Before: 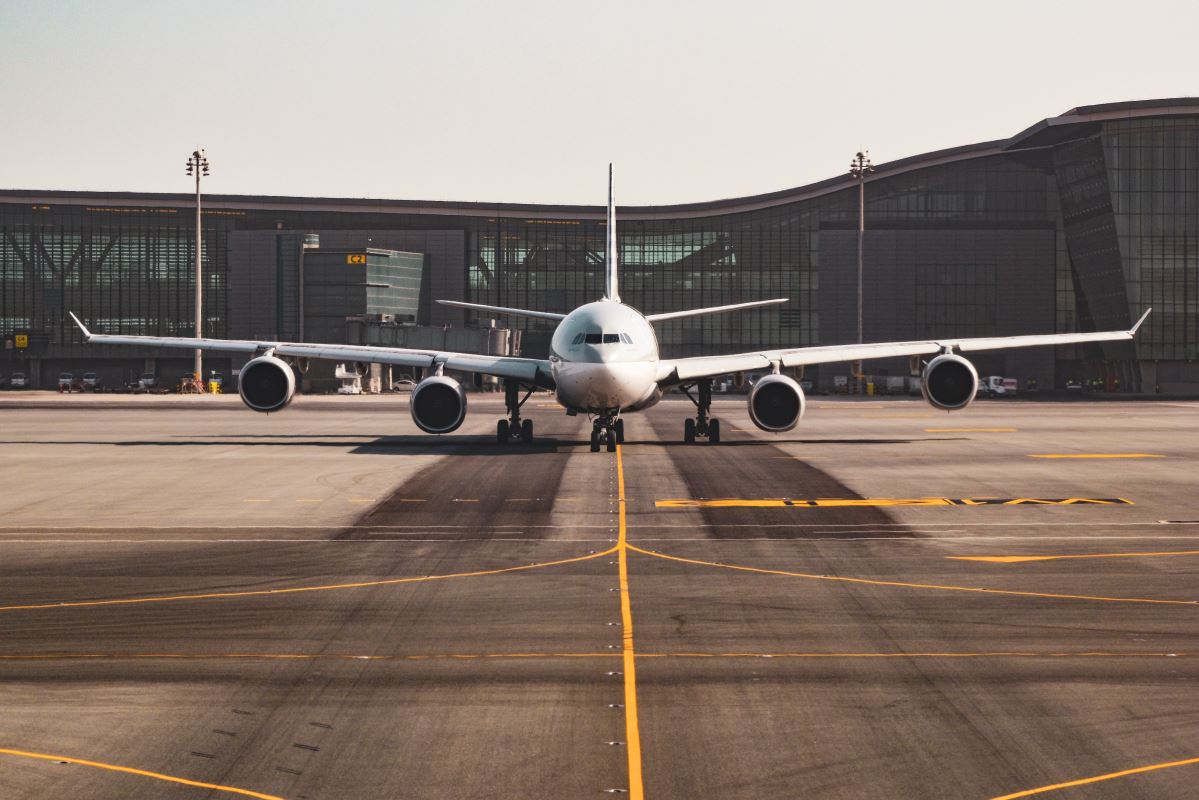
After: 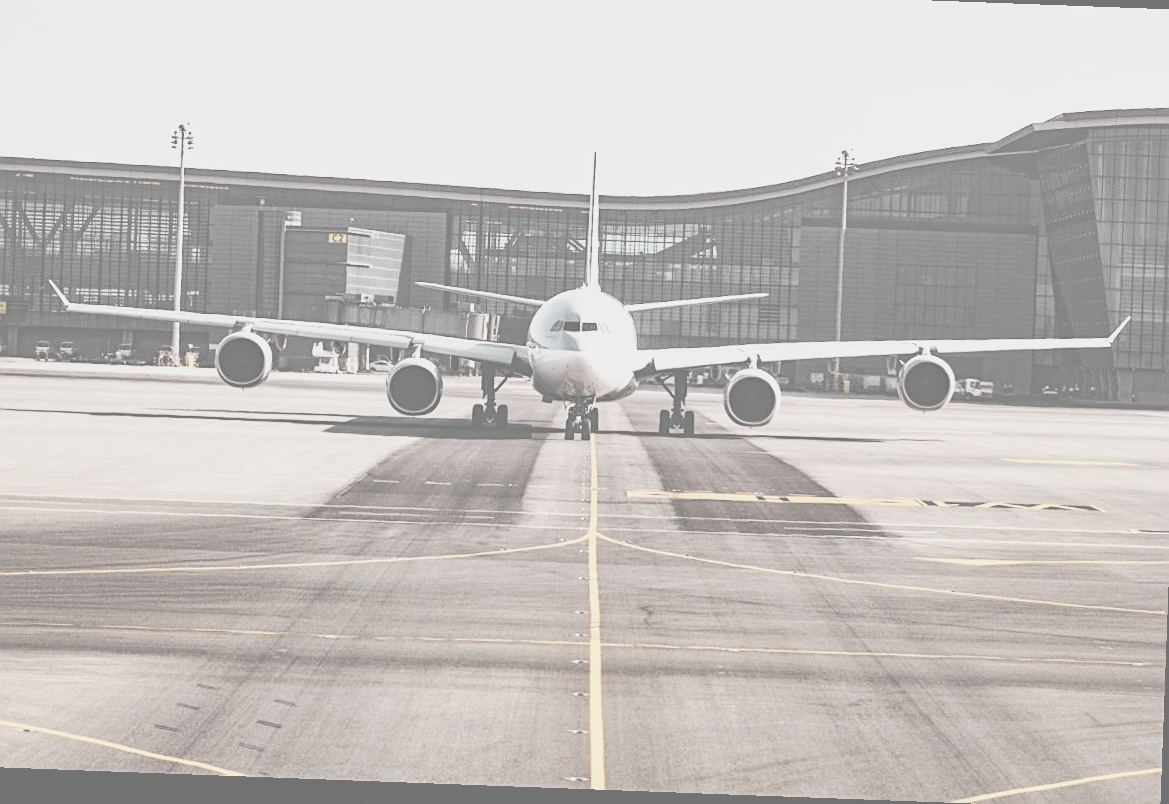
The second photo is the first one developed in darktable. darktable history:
crop and rotate: angle -2.13°, left 3.138%, top 4.07%, right 1.623%, bottom 0.578%
sharpen: on, module defaults
local contrast: highlights 100%, shadows 100%, detail 120%, midtone range 0.2
contrast brightness saturation: contrast -0.326, brightness 0.757, saturation -0.796
tone equalizer: -8 EV -0.421 EV, -7 EV -0.368 EV, -6 EV -0.371 EV, -5 EV -0.207 EV, -3 EV 0.228 EV, -2 EV 0.31 EV, -1 EV 0.372 EV, +0 EV 0.391 EV, edges refinement/feathering 500, mask exposure compensation -1.57 EV, preserve details no
exposure: black level correction 0.002, compensate highlight preservation false
base curve: curves: ch0 [(0, 0) (0.036, 0.037) (0.121, 0.228) (0.46, 0.76) (0.859, 0.983) (1, 1)], preserve colors none
